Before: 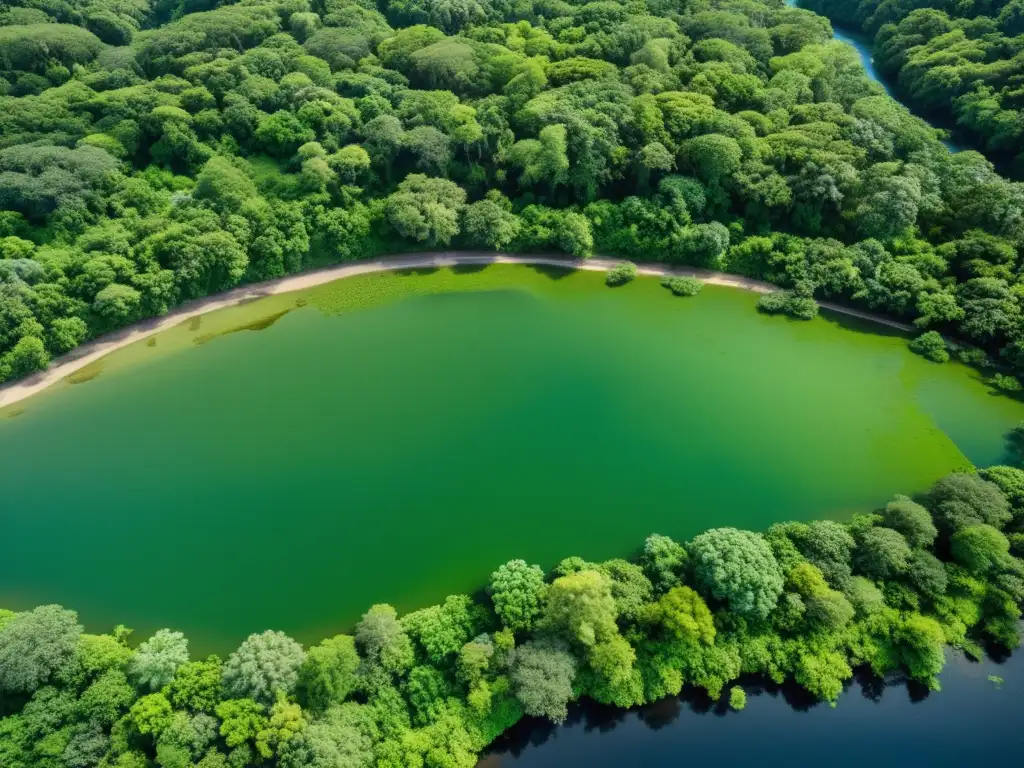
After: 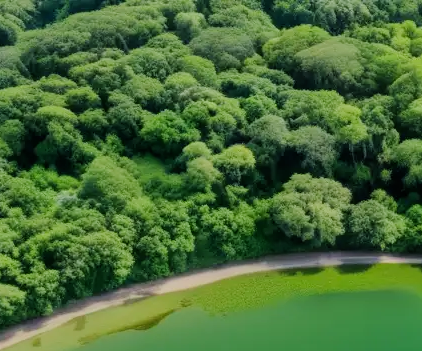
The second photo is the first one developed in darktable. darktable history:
crop and rotate: left 11.312%, top 0.046%, right 47.401%, bottom 54.167%
filmic rgb: black relative exposure -7.65 EV, white relative exposure 4.56 EV, threshold 2.98 EV, hardness 3.61, enable highlight reconstruction true
